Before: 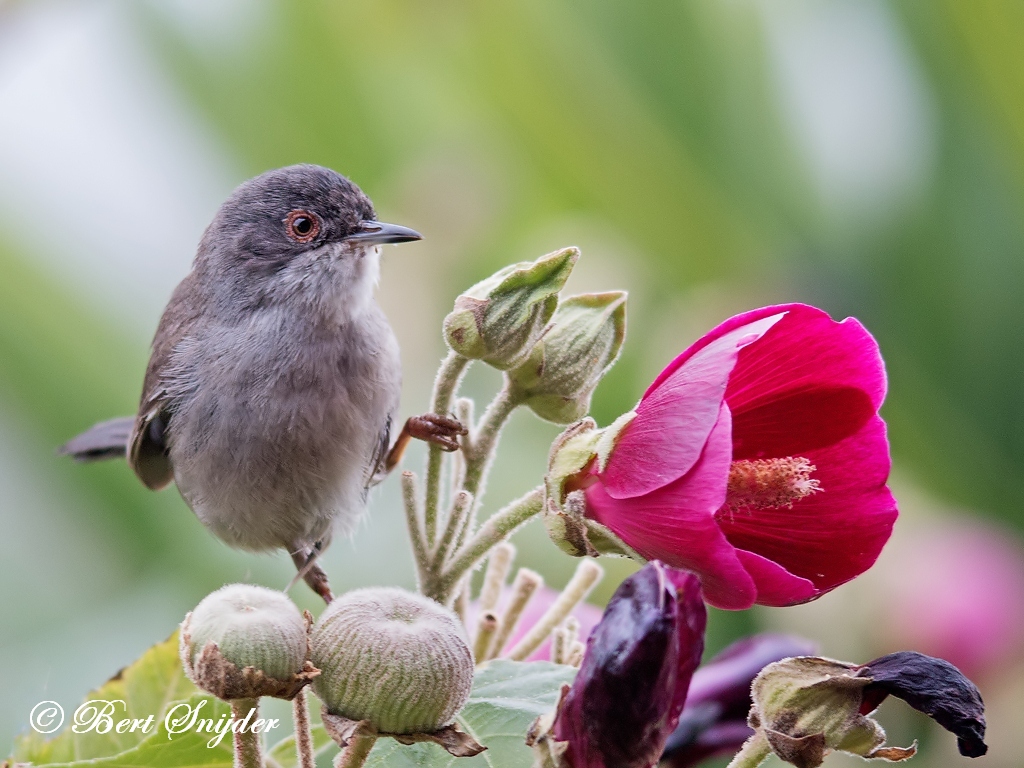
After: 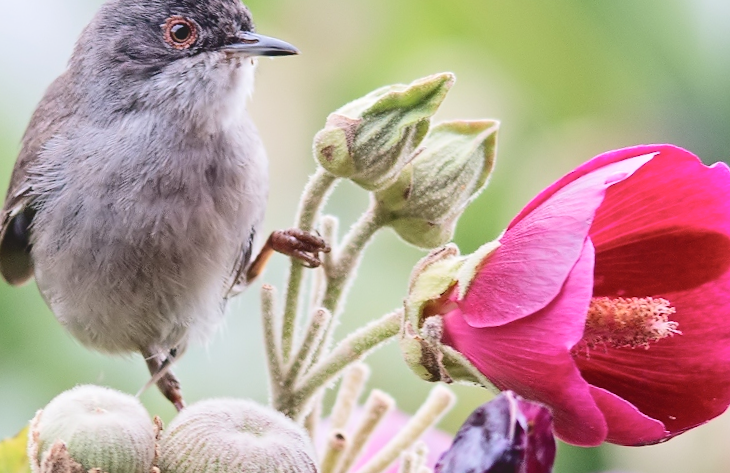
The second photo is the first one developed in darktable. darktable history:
tone curve: curves: ch0 [(0, 0) (0.003, 0.112) (0.011, 0.115) (0.025, 0.111) (0.044, 0.114) (0.069, 0.126) (0.1, 0.144) (0.136, 0.164) (0.177, 0.196) (0.224, 0.249) (0.277, 0.316) (0.335, 0.401) (0.399, 0.487) (0.468, 0.571) (0.543, 0.647) (0.623, 0.728) (0.709, 0.795) (0.801, 0.866) (0.898, 0.933) (1, 1)], color space Lab, independent channels, preserve colors none
crop and rotate: angle -4.07°, left 9.749%, top 20.853%, right 12.302%, bottom 11.861%
exposure: black level correction 0, exposure 1.106 EV, compensate exposure bias true, compensate highlight preservation false
